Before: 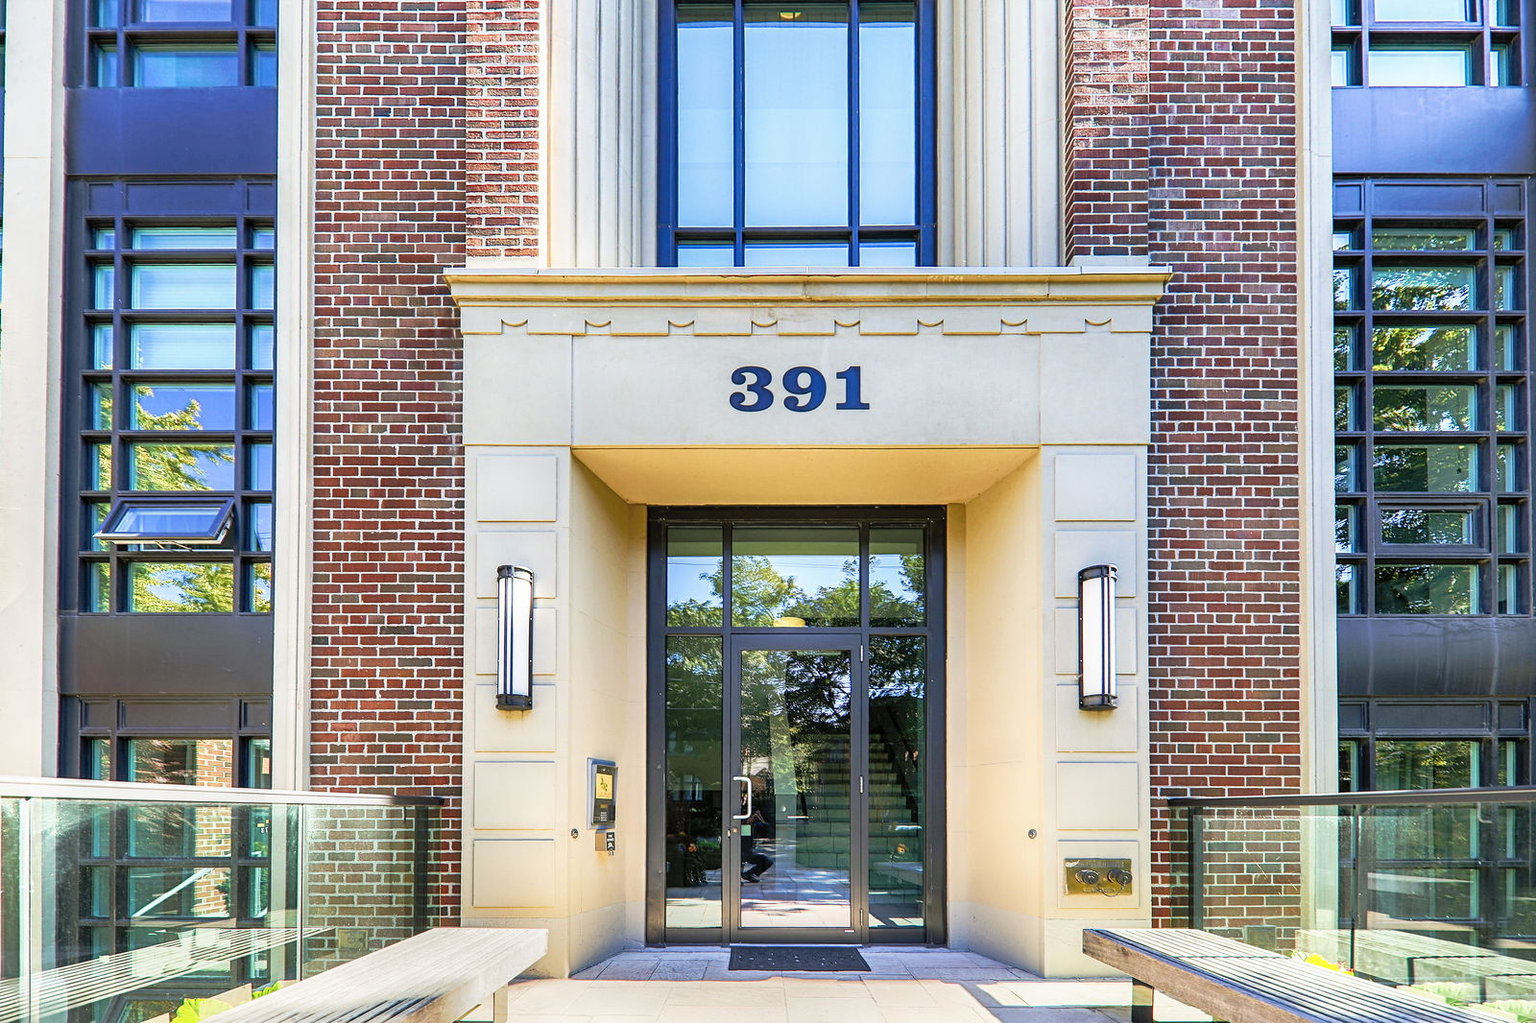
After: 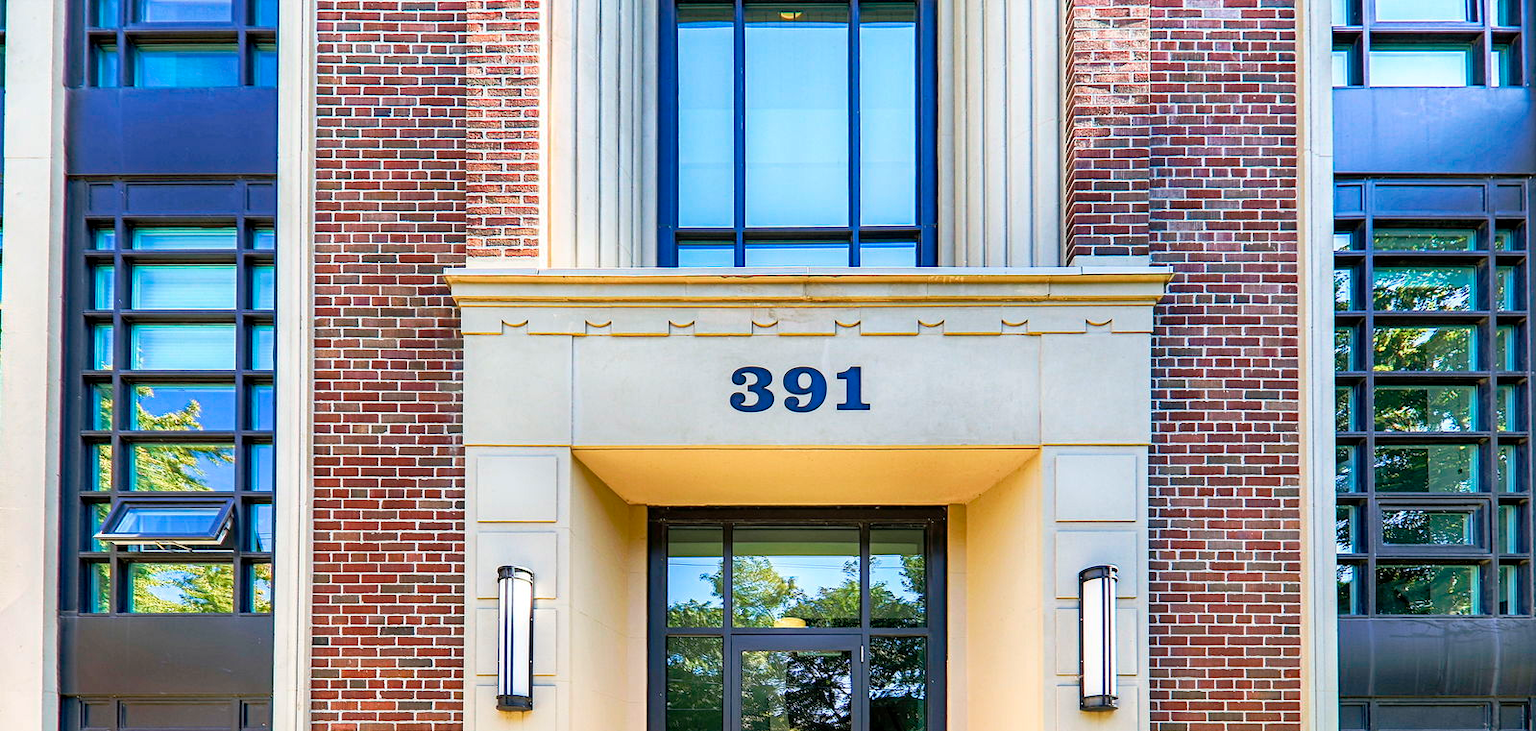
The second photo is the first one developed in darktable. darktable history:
crop: bottom 28.576%
haze removal: compatibility mode true, adaptive false
